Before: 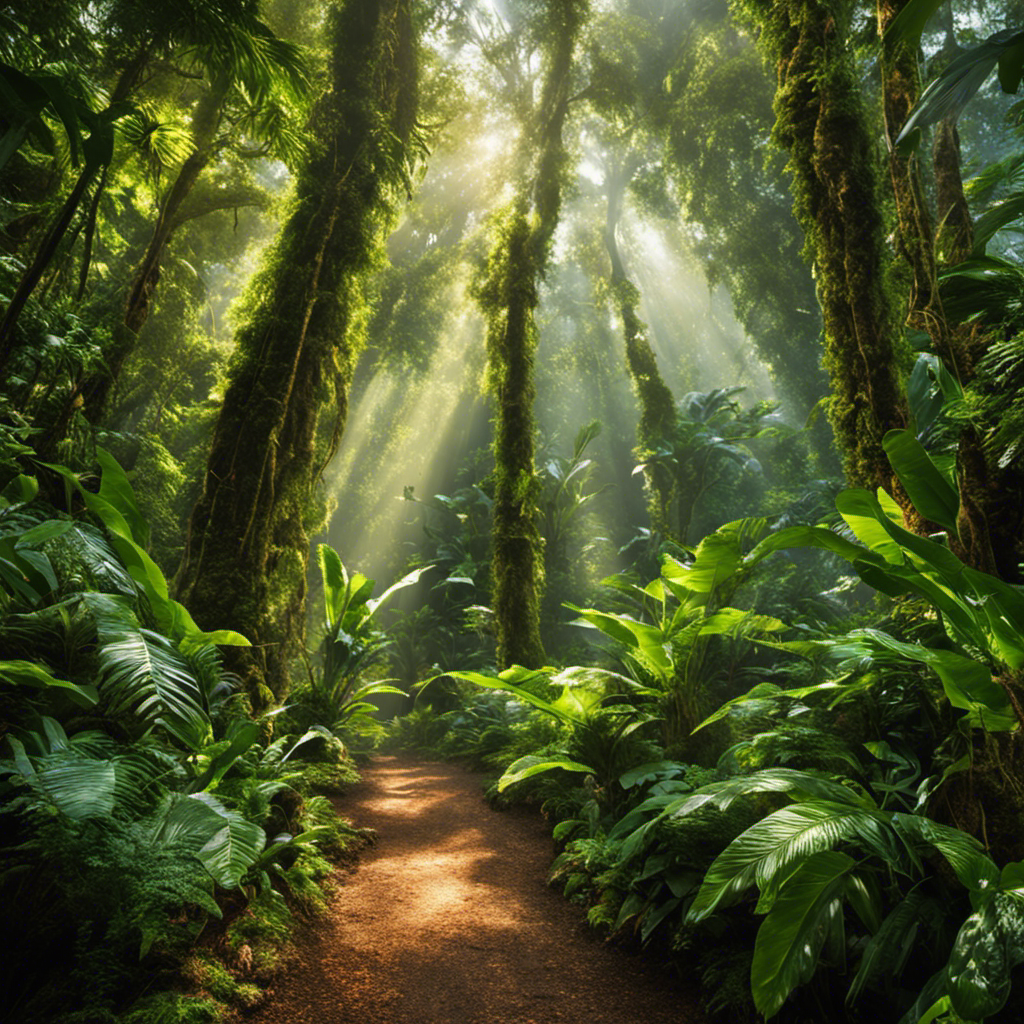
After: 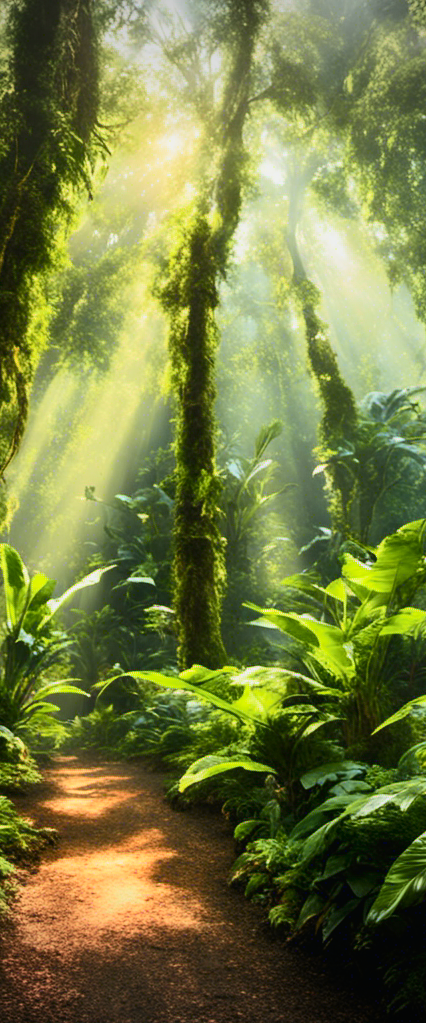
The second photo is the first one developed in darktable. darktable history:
vignetting: width/height ratio 1.094
crop: left 31.229%, right 27.105%
tone curve: curves: ch0 [(0, 0.015) (0.037, 0.022) (0.131, 0.116) (0.316, 0.345) (0.49, 0.615) (0.677, 0.82) (0.813, 0.891) (1, 0.955)]; ch1 [(0, 0) (0.366, 0.367) (0.475, 0.462) (0.494, 0.496) (0.504, 0.497) (0.554, 0.571) (0.618, 0.668) (1, 1)]; ch2 [(0, 0) (0.333, 0.346) (0.375, 0.375) (0.435, 0.424) (0.476, 0.492) (0.502, 0.499) (0.525, 0.522) (0.558, 0.575) (0.614, 0.656) (1, 1)], color space Lab, independent channels, preserve colors none
